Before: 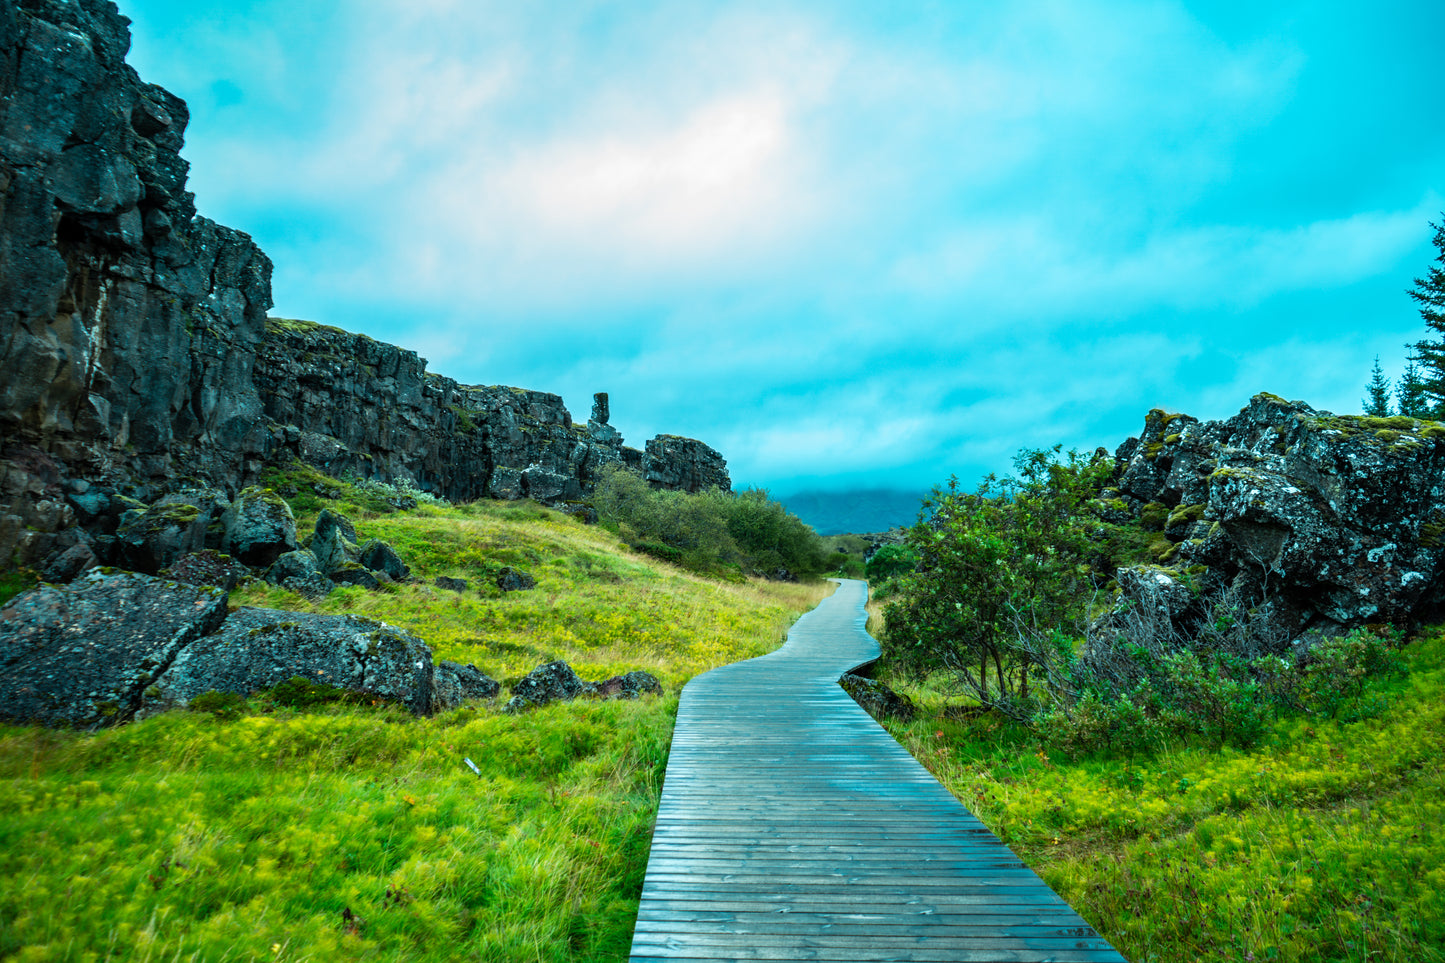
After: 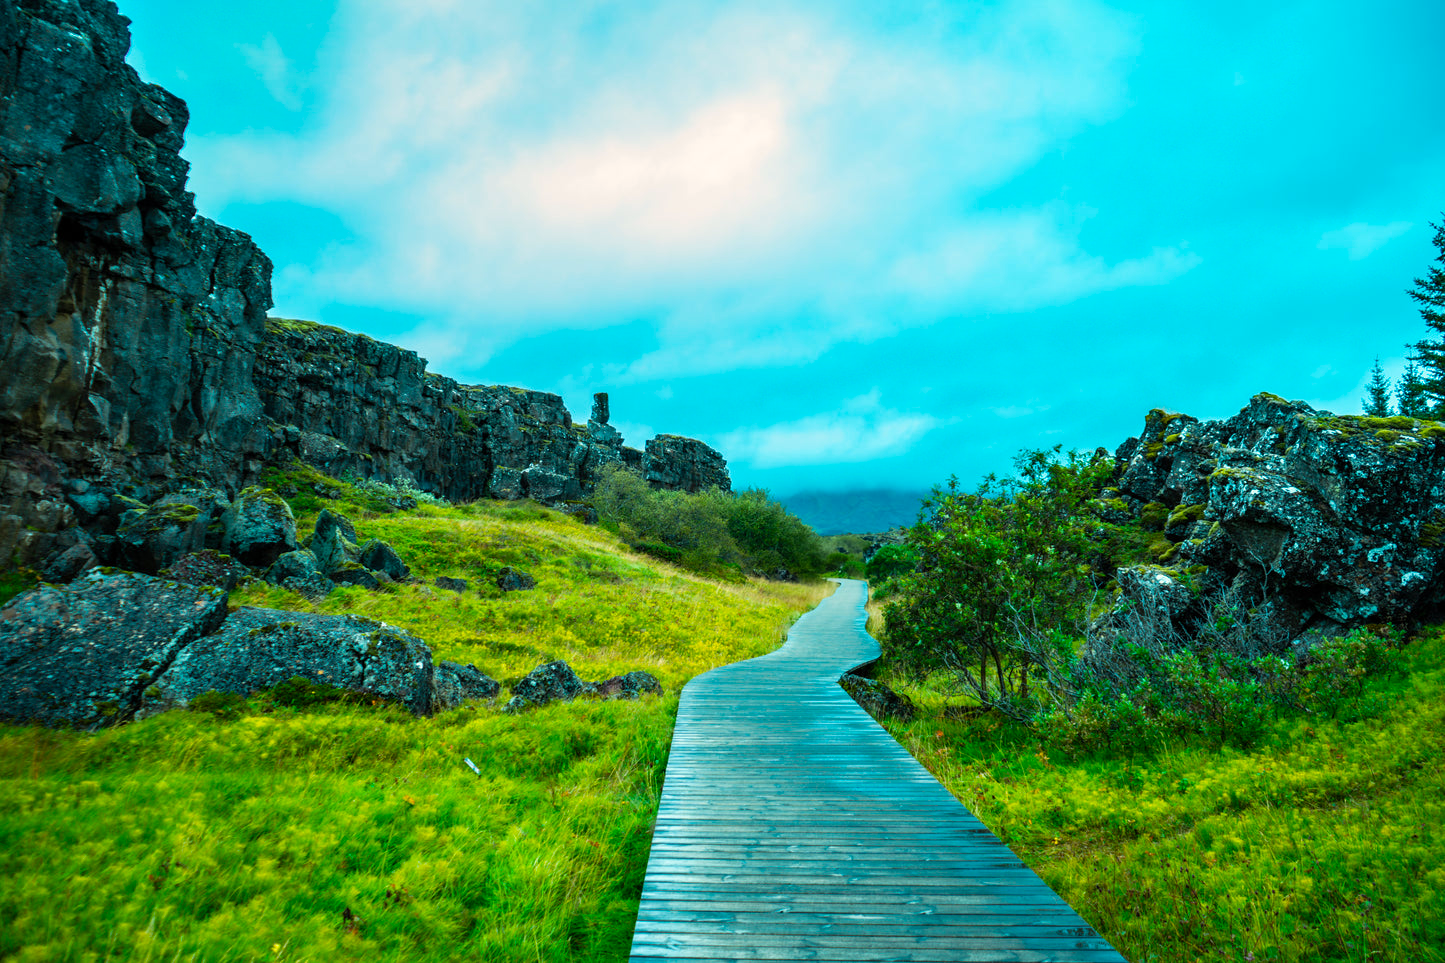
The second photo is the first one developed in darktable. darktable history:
color balance rgb: shadows lift › chroma 0.968%, shadows lift › hue 115.83°, highlights gain › chroma 2.989%, highlights gain › hue 60.2°, shadows fall-off 298.748%, white fulcrum 1.98 EV, highlights fall-off 299.806%, perceptual saturation grading › global saturation 25.325%, mask middle-gray fulcrum 99.84%, contrast gray fulcrum 38.423%
